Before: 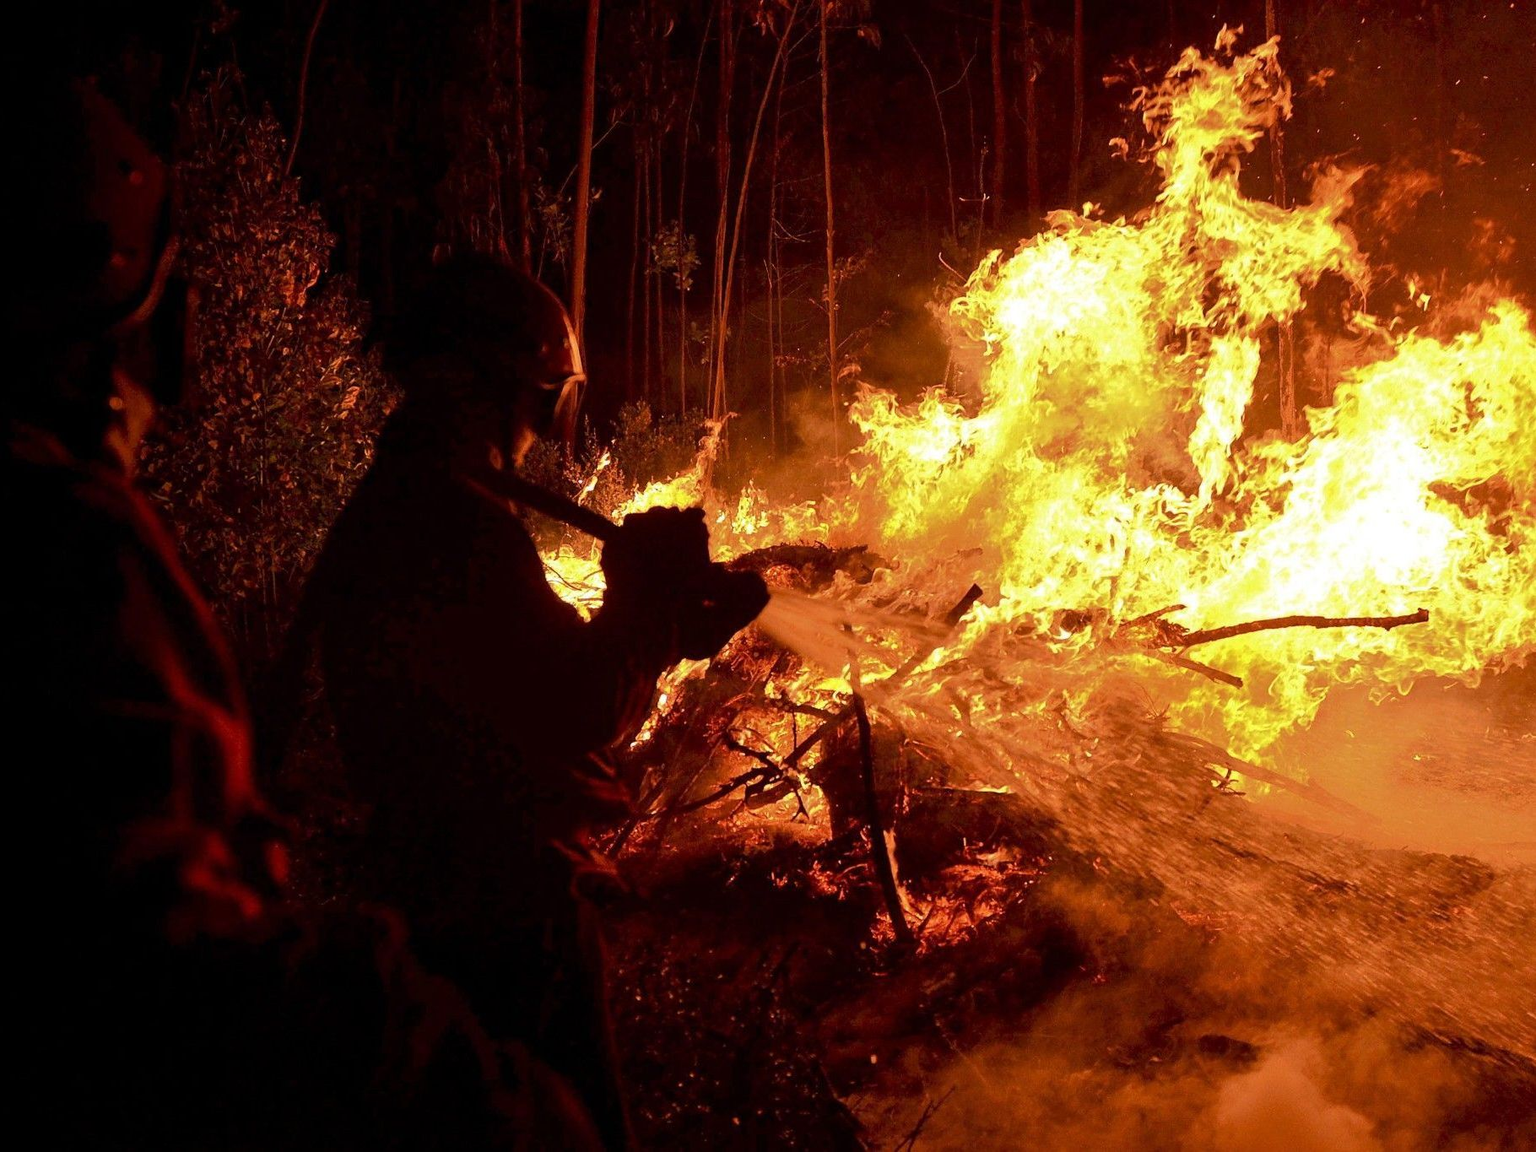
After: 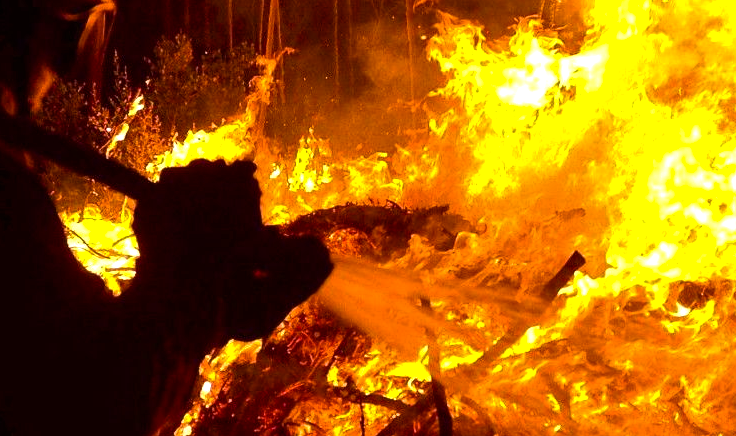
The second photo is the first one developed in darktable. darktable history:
color balance rgb: power › chroma 0.256%, power › hue 61.45°, global offset › hue 169.19°, perceptual saturation grading › global saturation 31.104%, perceptual brilliance grading › global brilliance 17.223%, global vibrance 5.447%, contrast 3.411%
crop: left 31.837%, top 32.374%, right 27.709%, bottom 35.638%
base curve: curves: ch0 [(0, 0) (0.74, 0.67) (1, 1)], preserve colors none
